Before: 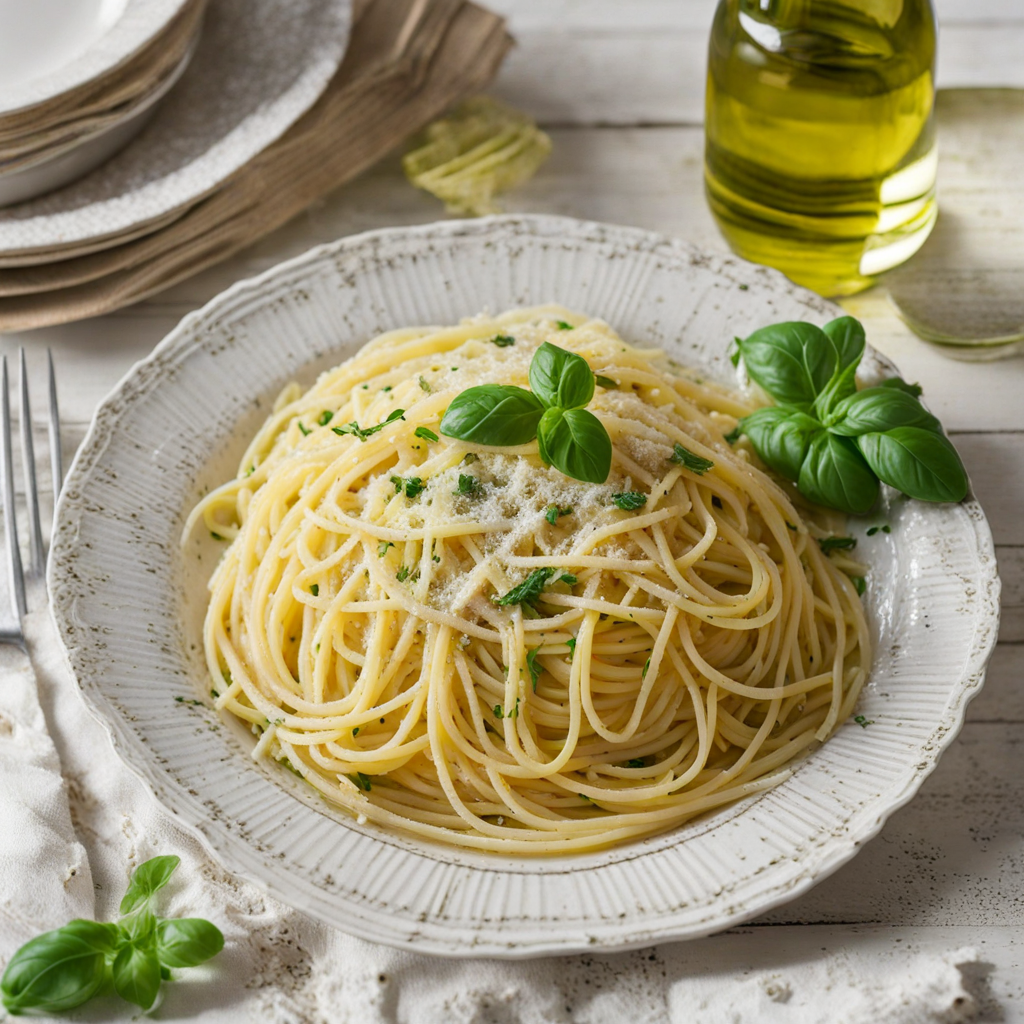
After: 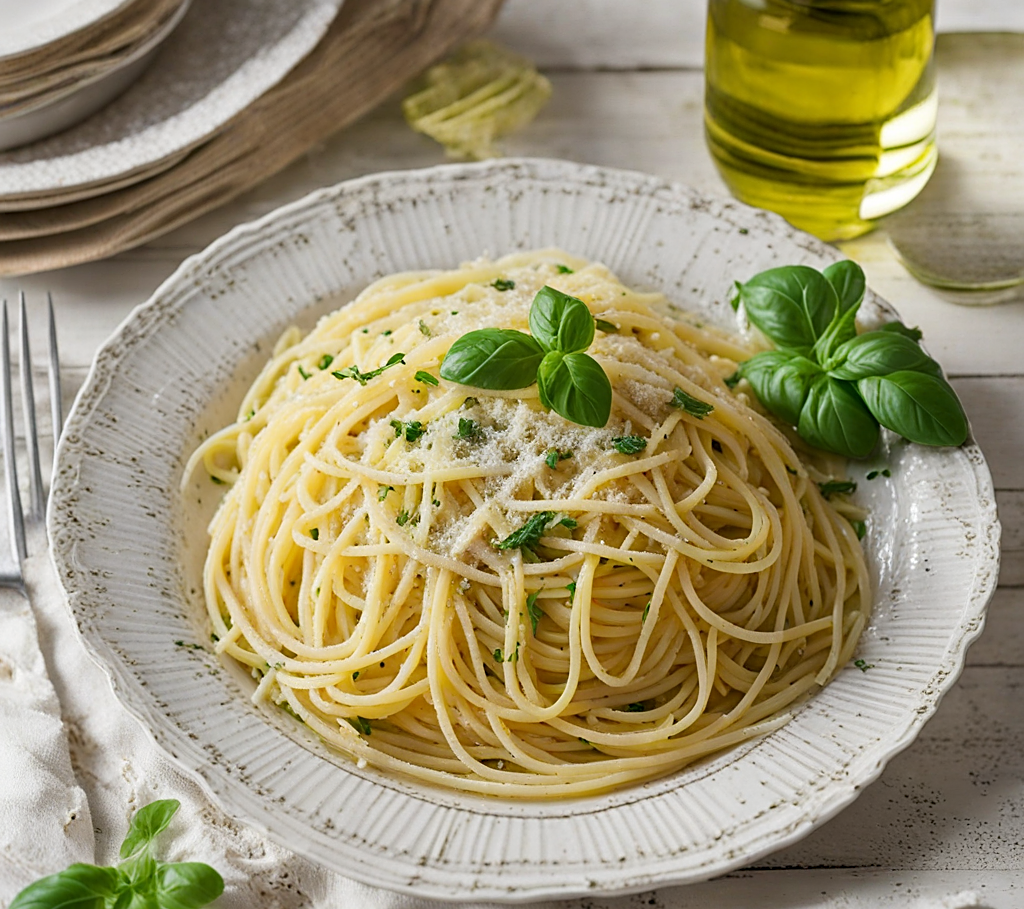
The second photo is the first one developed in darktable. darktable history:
sharpen: on, module defaults
crop and rotate: top 5.533%, bottom 5.69%
